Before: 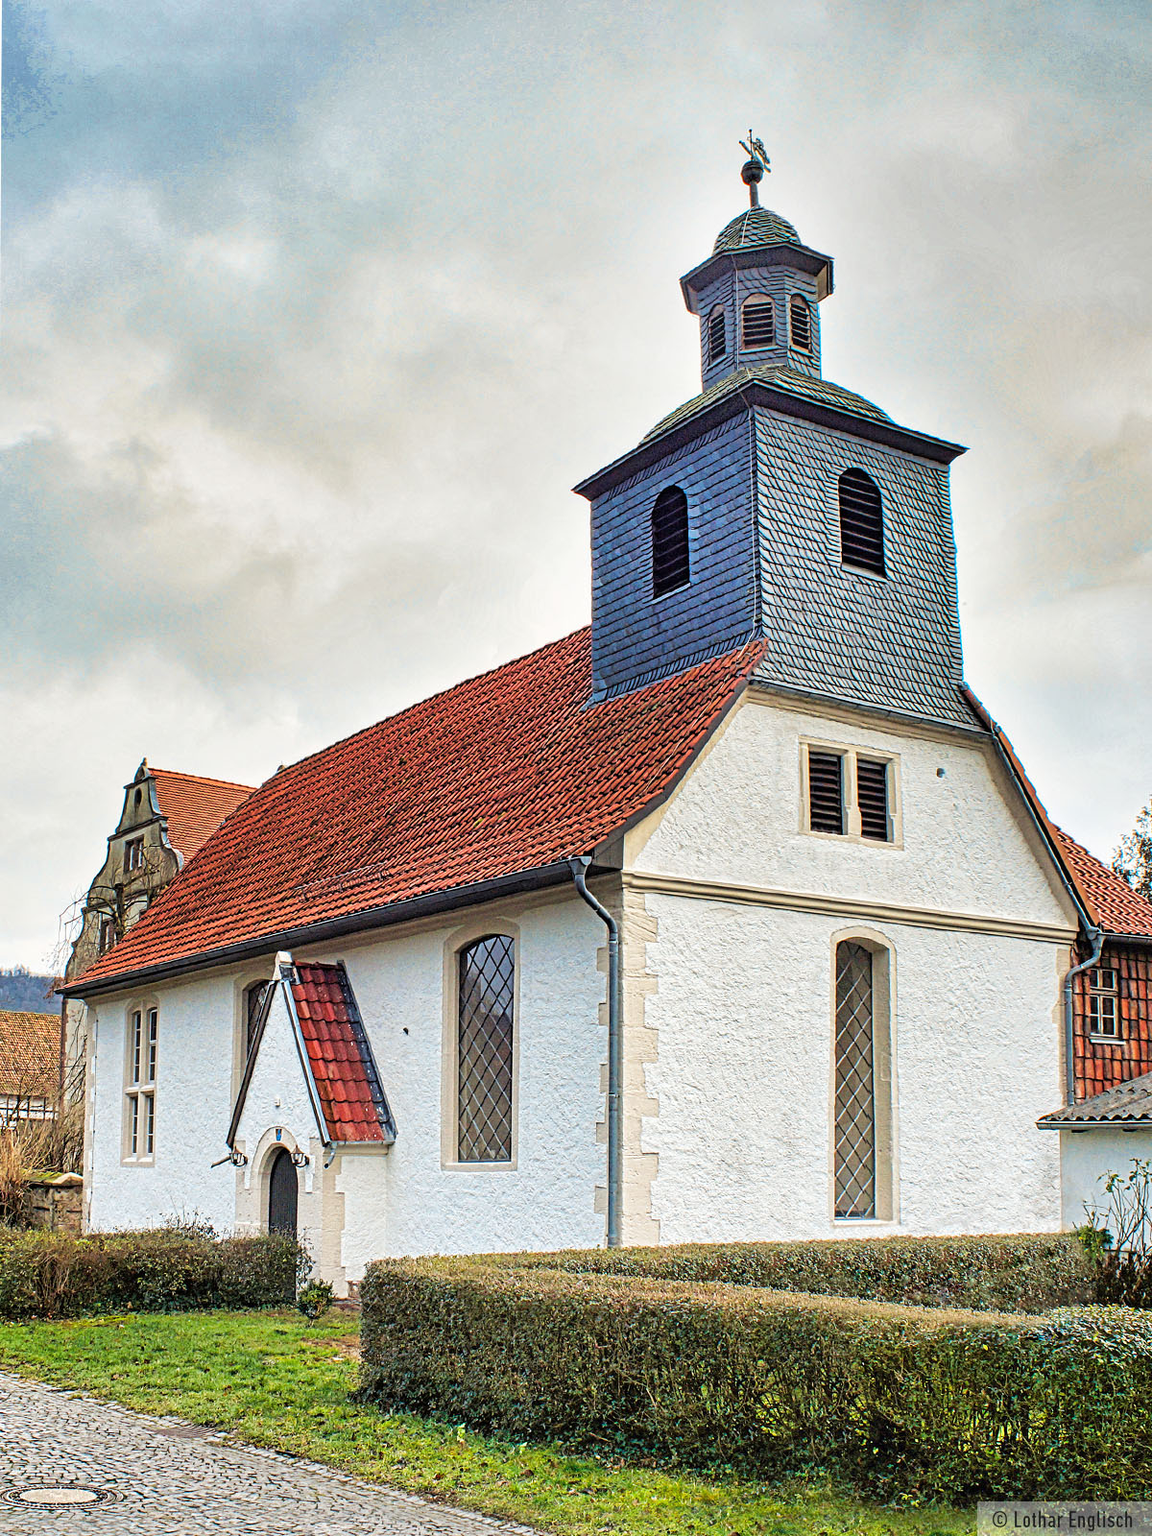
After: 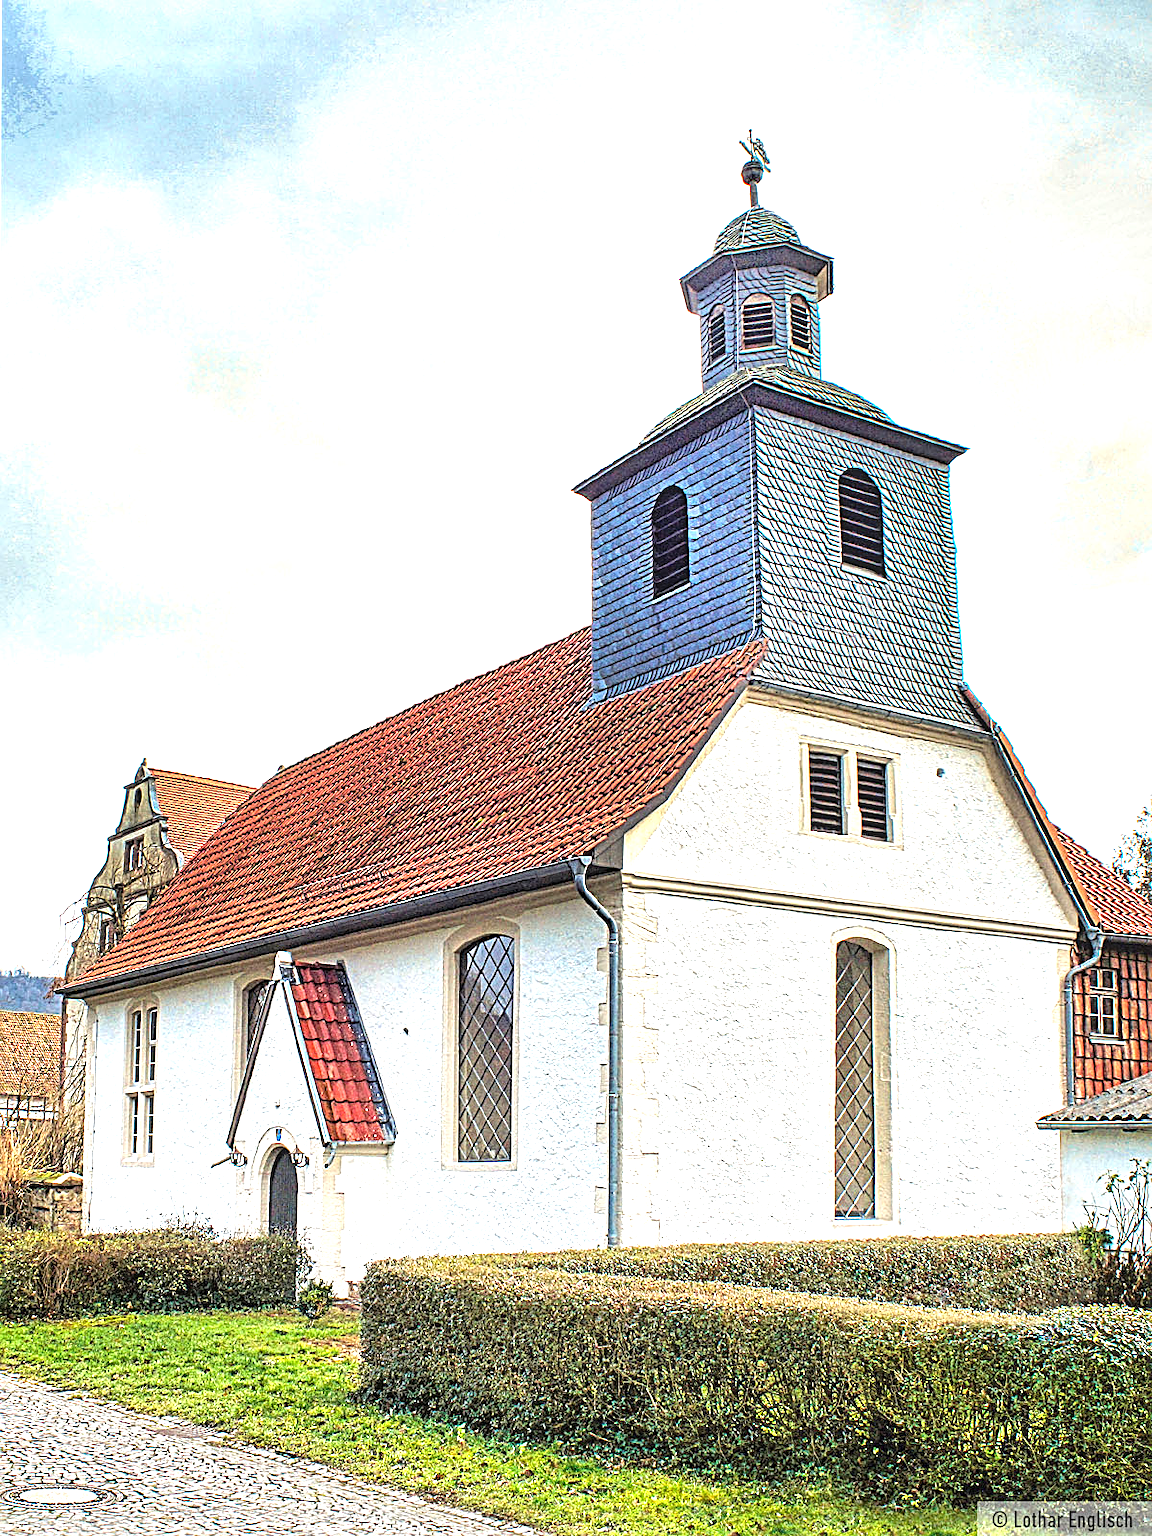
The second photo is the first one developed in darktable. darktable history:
sharpen: on, module defaults
exposure: black level correction 0, exposure 0.889 EV, compensate highlight preservation false
local contrast: on, module defaults
